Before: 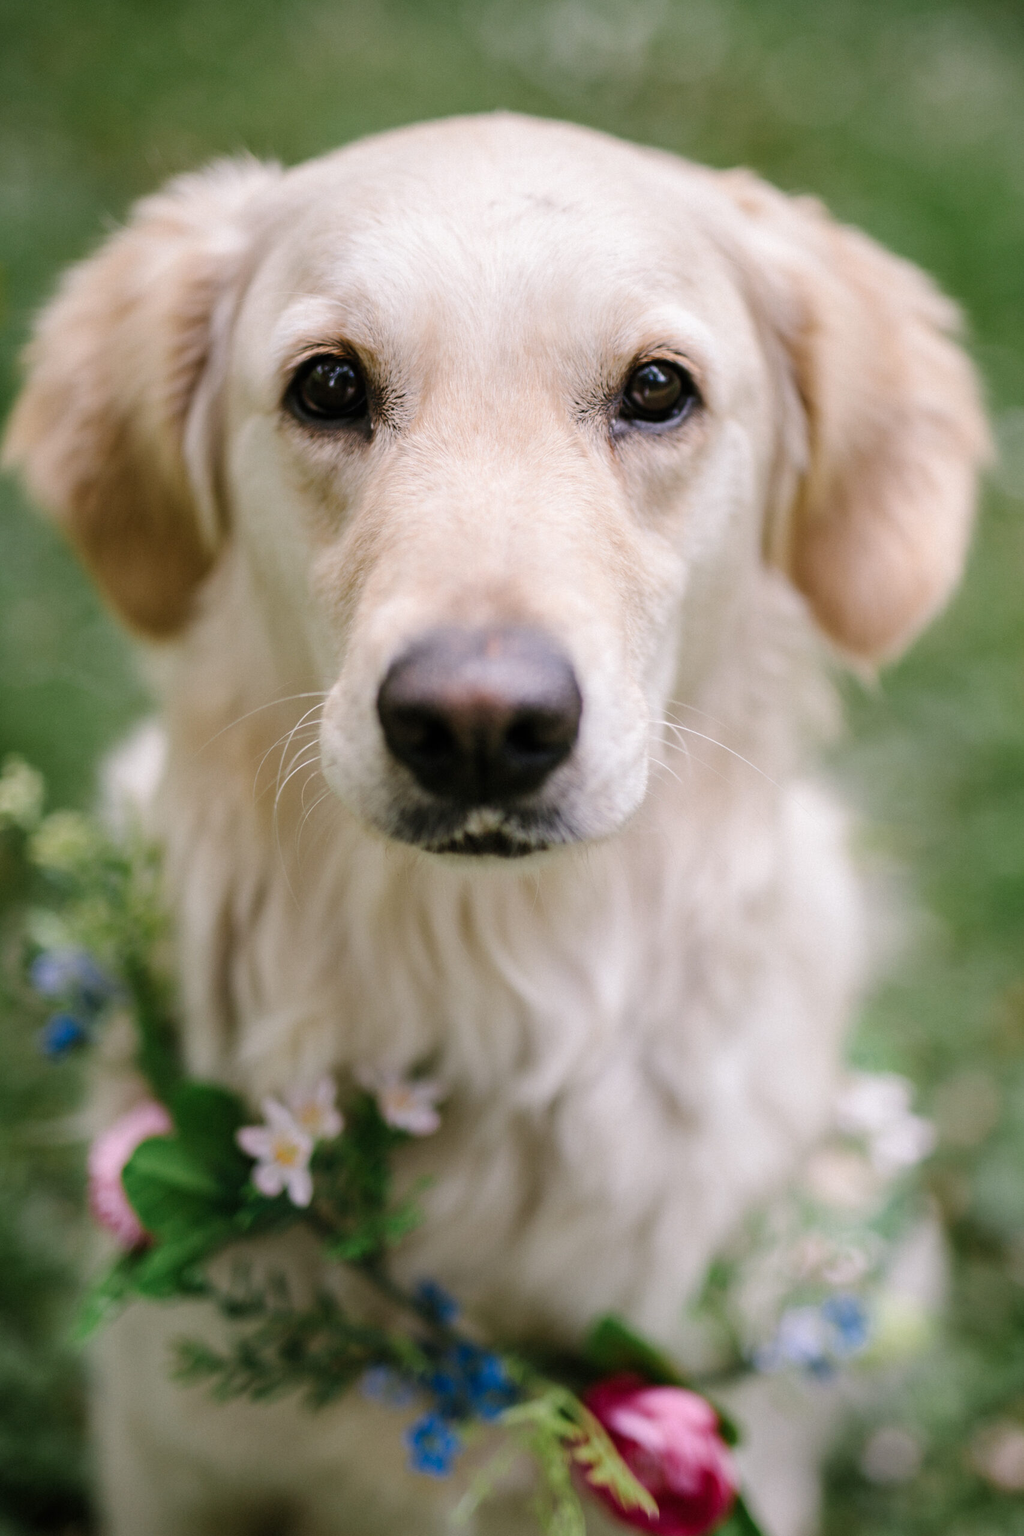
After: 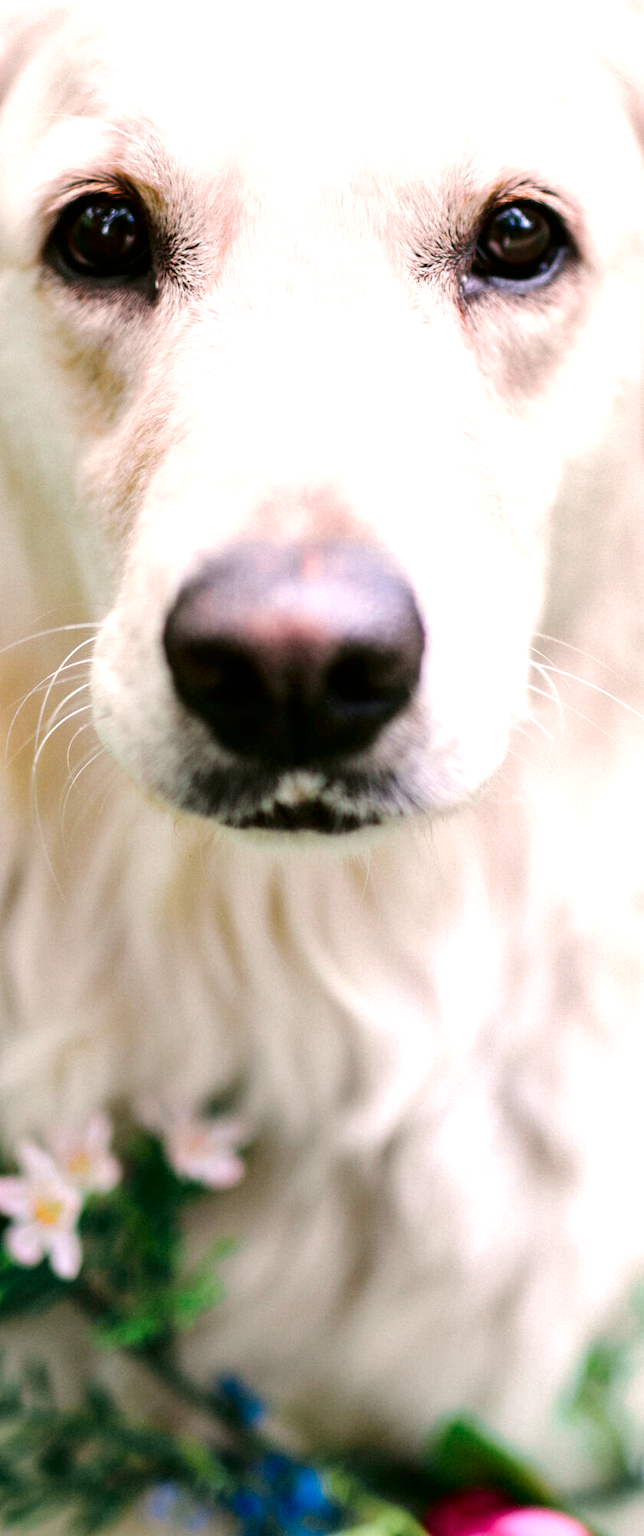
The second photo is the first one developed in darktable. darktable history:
shadows and highlights: shadows 37.27, highlights -28.18, soften with gaussian
crop and rotate: angle 0.02°, left 24.353%, top 13.219%, right 26.156%, bottom 8.224%
exposure: black level correction 0, exposure 0.95 EV, compensate exposure bias true, compensate highlight preservation false
rotate and perspective: automatic cropping off
tone curve: curves: ch0 [(0, 0) (0.068, 0.012) (0.183, 0.089) (0.341, 0.283) (0.547, 0.532) (0.828, 0.815) (1, 0.983)]; ch1 [(0, 0) (0.23, 0.166) (0.34, 0.308) (0.371, 0.337) (0.429, 0.411) (0.477, 0.462) (0.499, 0.498) (0.529, 0.537) (0.559, 0.582) (0.743, 0.798) (1, 1)]; ch2 [(0, 0) (0.431, 0.414) (0.498, 0.503) (0.524, 0.528) (0.568, 0.546) (0.6, 0.597) (0.634, 0.645) (0.728, 0.742) (1, 1)], color space Lab, independent channels, preserve colors none
